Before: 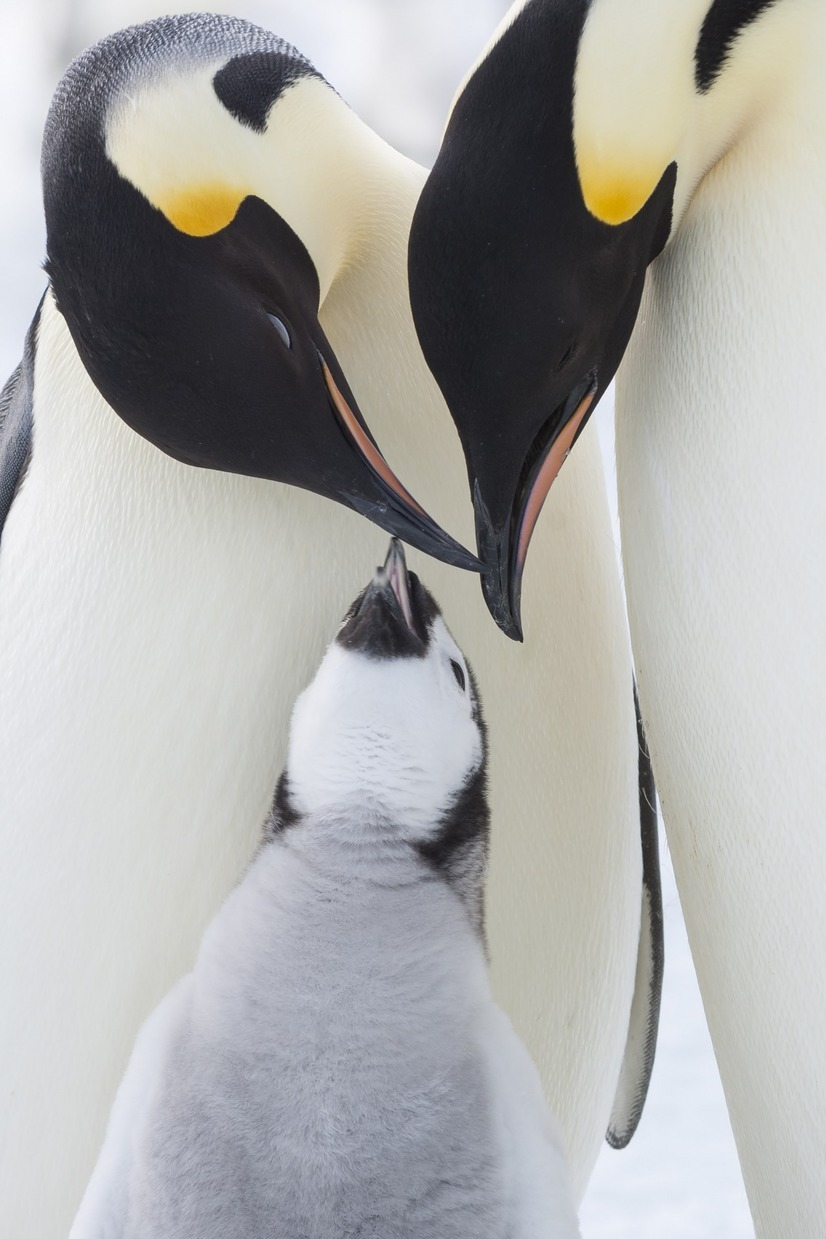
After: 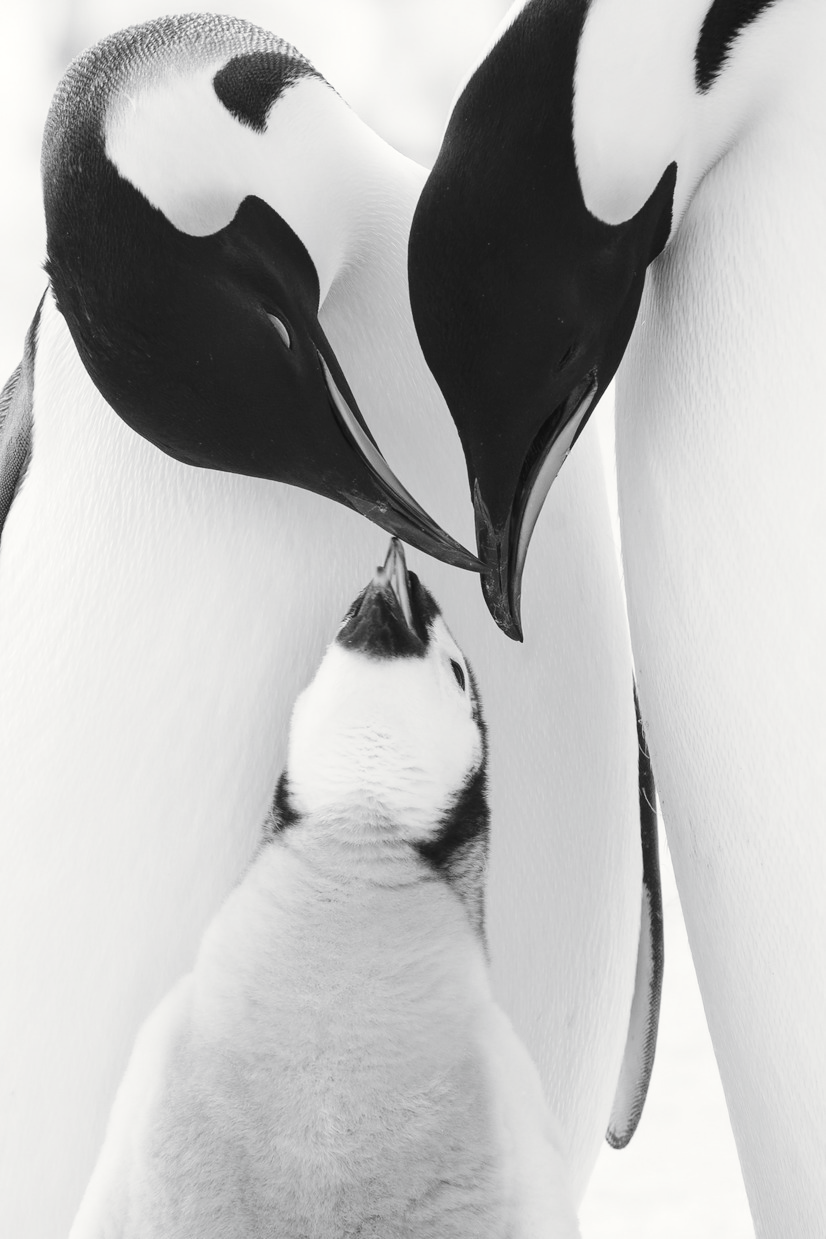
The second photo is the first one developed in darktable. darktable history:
tone curve: curves: ch0 [(0, 0) (0.003, 0.04) (0.011, 0.04) (0.025, 0.043) (0.044, 0.049) (0.069, 0.066) (0.1, 0.095) (0.136, 0.121) (0.177, 0.154) (0.224, 0.211) (0.277, 0.281) (0.335, 0.358) (0.399, 0.452) (0.468, 0.54) (0.543, 0.628) (0.623, 0.721) (0.709, 0.801) (0.801, 0.883) (0.898, 0.948) (1, 1)], preserve colors none
color look up table: target L [91.64, 98.62, 87.41, 79.52, 81.33, 78.43, 71.47, 49.24, 58.12, 56.83, 51.22, 37.41, 36.85, 27.98, 200.73, 88.82, 75.15, 75.88, 63.98, 62.84, 66.24, 62.46, 49.9, 52.8, 33.74, 30.59, 5.464, 94.45, 75.88, 79.88, 67.74, 70.35, 88.12, 58.38, 75.52, 63.98, 50.83, 32.1, 22.84, 40.45, 29.29, 100.33, 98.62, 91.64, 87.41, 80.24, 72.21, 51.22, 3.967], target a [-0.003, -0.288, -0.002, -0.002, 0 ×4, 0.001, 0.001, 0, 0.001, 0.001, 0, 0, -0.003, -0.002, 0 ×5, 0.001, 0, 0.001, 0, 0, -0.1, 0 ×4, -0.001, 0.001, 0, 0, 0, 0.001, 0.001, 0.001, 0, 0.001, -0.288, -0.003, -0.002, -0.001, 0, 0, 0], target b [0.024, 3.61, 0.024, 0.023, 0.002 ×4, -0.004, -0.004, 0.002, -0.003, -0.003, 0, -0.001, 0.025, 0.023, 0.002 ×5, -0.004, 0.002, -0.003, 0, 0.003, 1.229, 0.002 ×5, -0.004, 0.002, 0.002, 0.002, -0.005, -0.004, -0.003, 0, -0.002, 3.61, 0.024, 0.024, 0.002, 0.002, 0.002, 0.003], num patches 49
